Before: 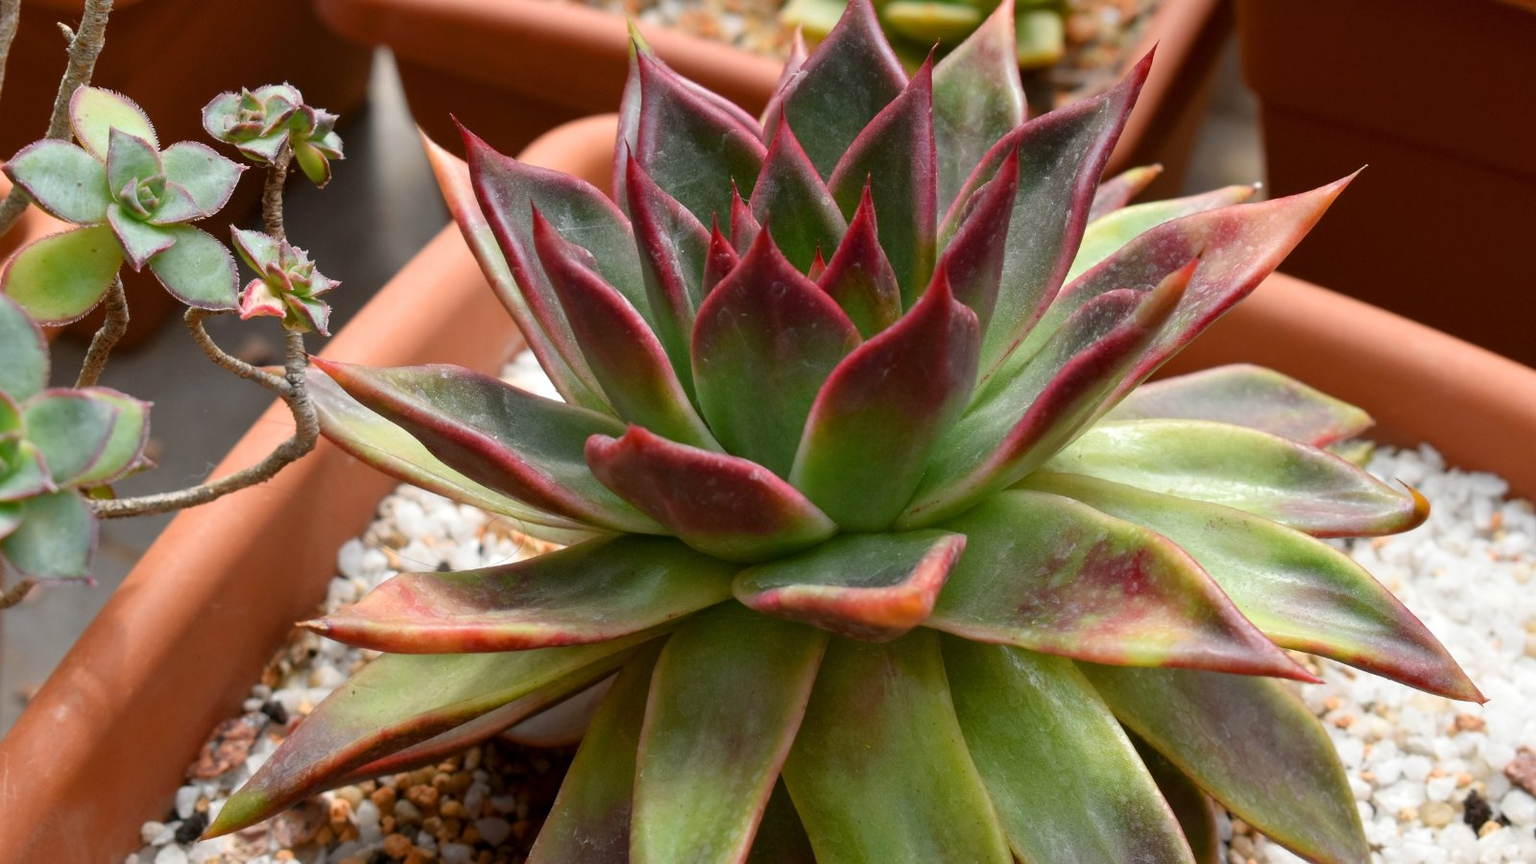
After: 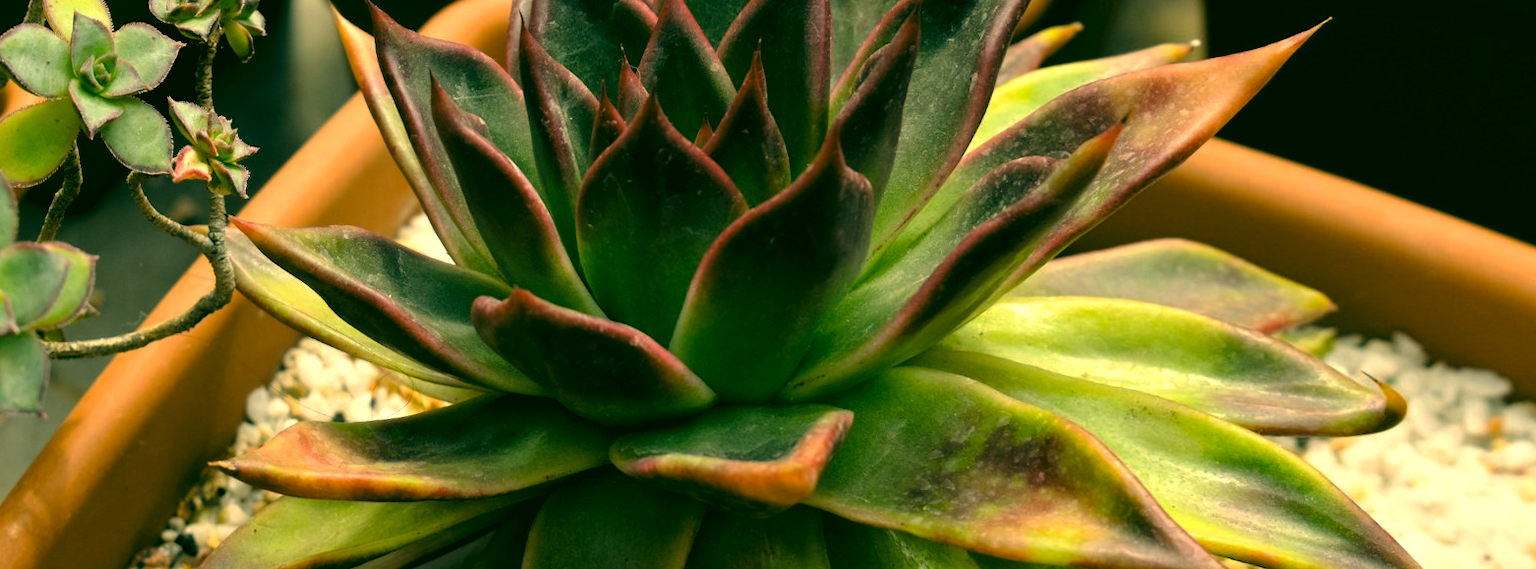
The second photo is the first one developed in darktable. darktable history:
contrast brightness saturation: contrast -0.15, brightness 0.05, saturation -0.12
rotate and perspective: rotation 1.69°, lens shift (vertical) -0.023, lens shift (horizontal) -0.291, crop left 0.025, crop right 0.988, crop top 0.092, crop bottom 0.842
exposure: exposure 0.2 EV, compensate highlight preservation false
tone curve: curves: ch0 [(0, 0) (0.003, 0.002) (0.011, 0.009) (0.025, 0.021) (0.044, 0.037) (0.069, 0.058) (0.1, 0.084) (0.136, 0.114) (0.177, 0.149) (0.224, 0.188) (0.277, 0.232) (0.335, 0.281) (0.399, 0.341) (0.468, 0.416) (0.543, 0.496) (0.623, 0.574) (0.709, 0.659) (0.801, 0.754) (0.898, 0.876) (1, 1)], preserve colors none
color balance rgb: perceptual saturation grading › global saturation 25%, global vibrance 10%
crop: top 11.038%, bottom 13.962%
levels: levels [0.182, 0.542, 0.902]
color correction: highlights a* 5.62, highlights b* 33.57, shadows a* -25.86, shadows b* 4.02
